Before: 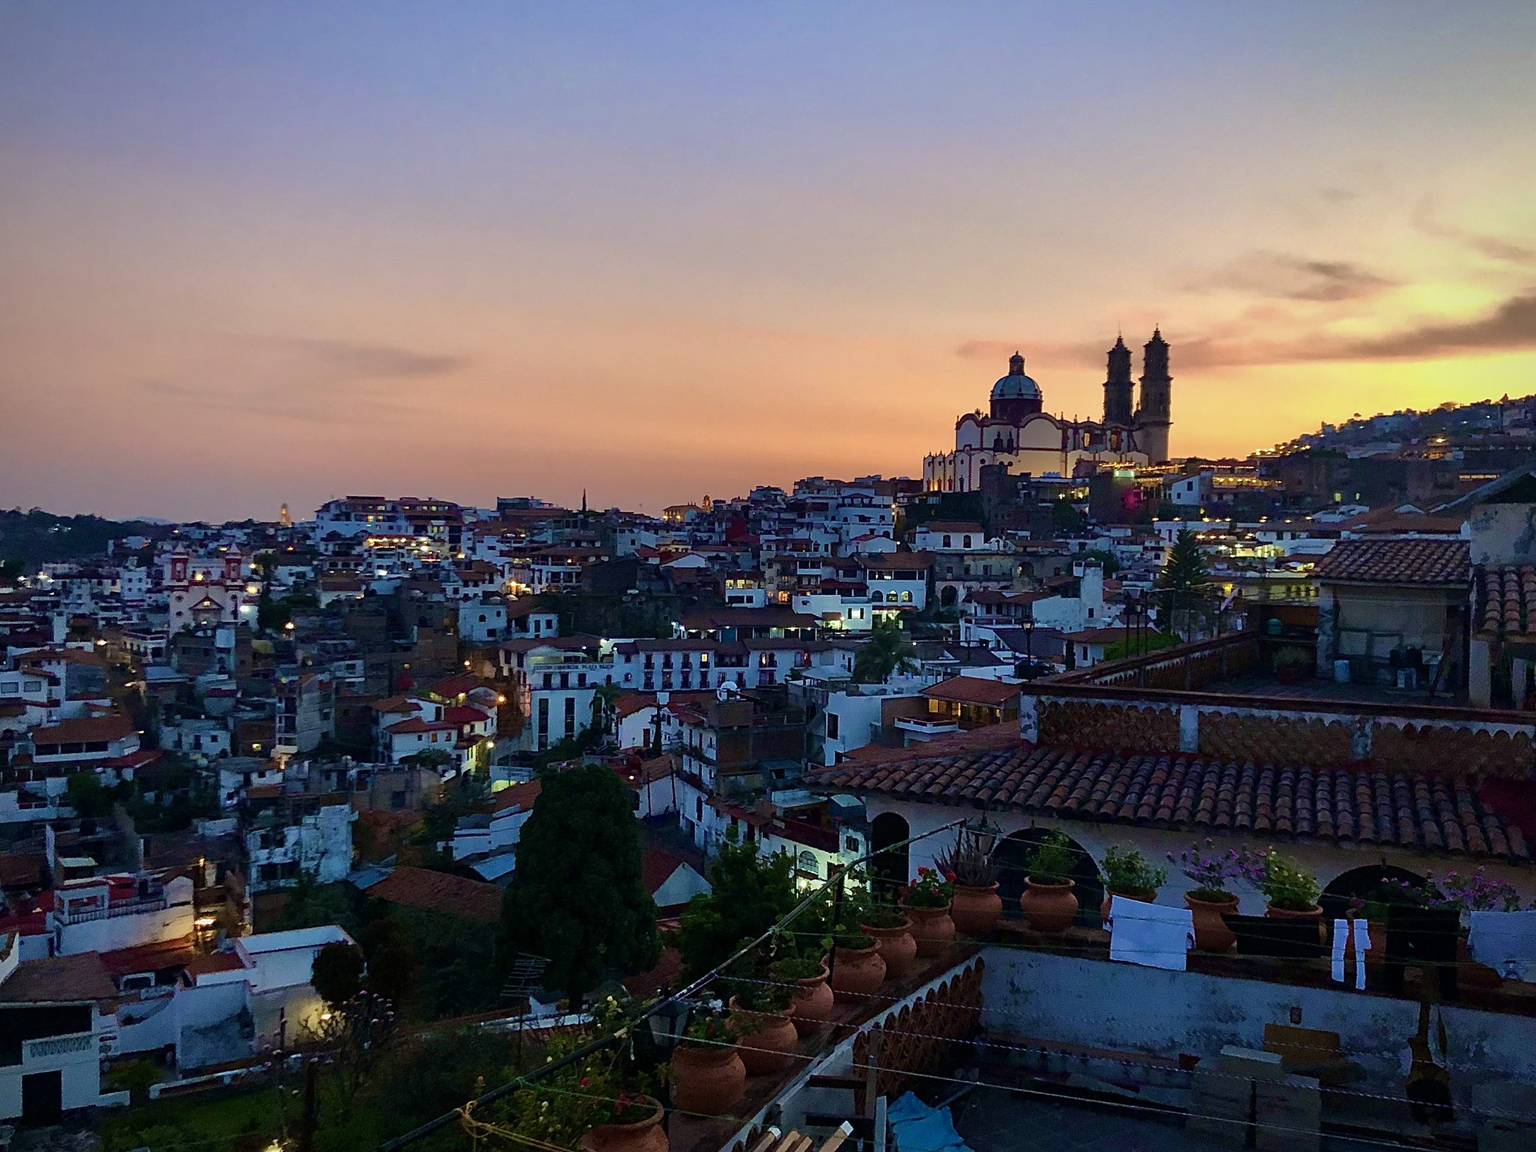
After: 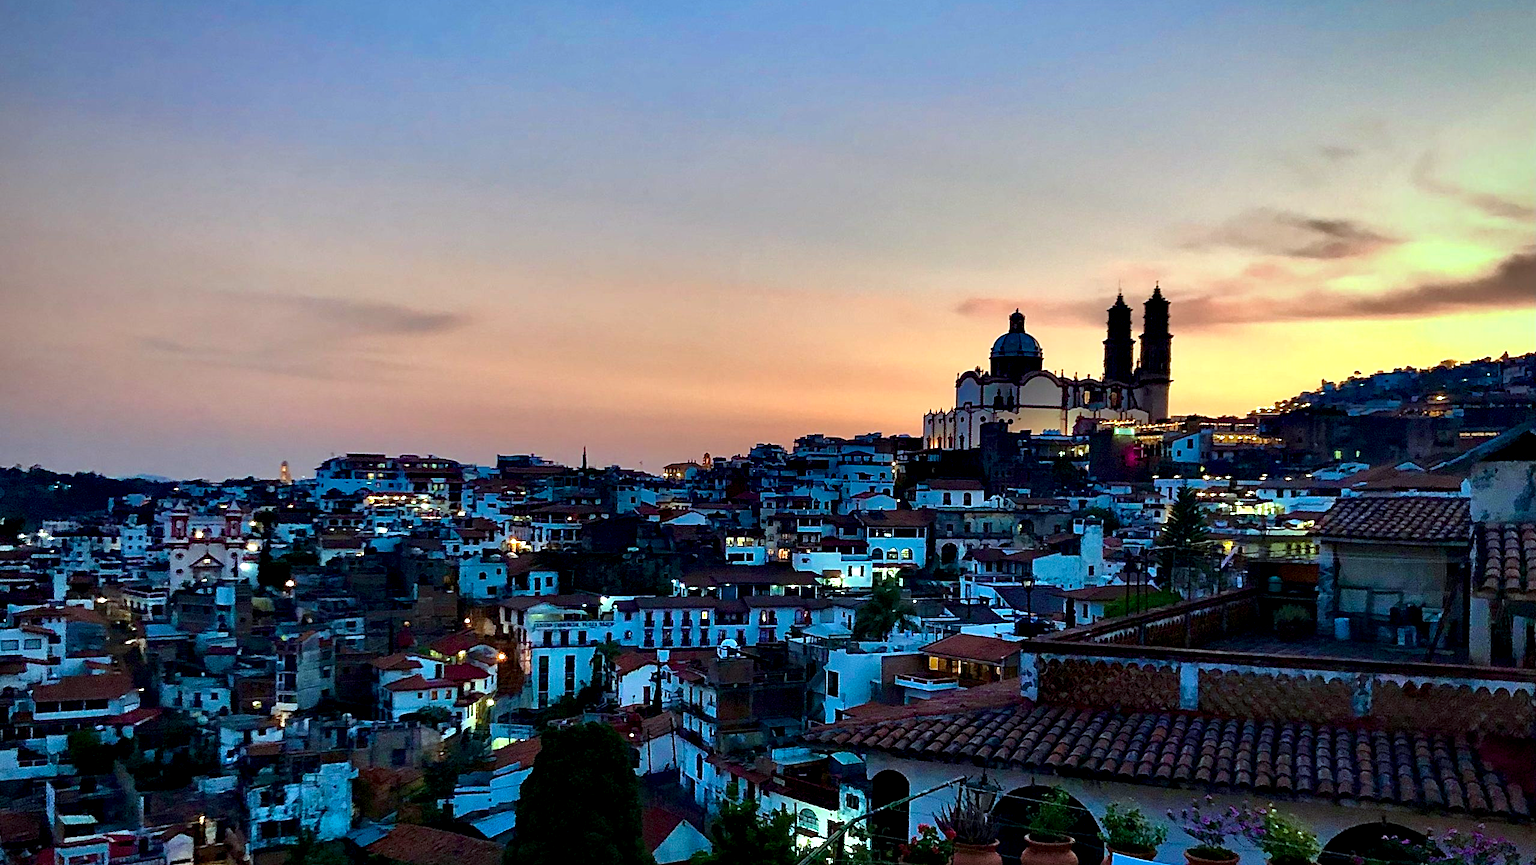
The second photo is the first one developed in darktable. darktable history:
color correction: highlights a* -9.9, highlights b* -9.98
crop: top 3.742%, bottom 21.078%
contrast equalizer: y [[0.6 ×6], [0.55 ×6], [0 ×6], [0 ×6], [0 ×6]]
